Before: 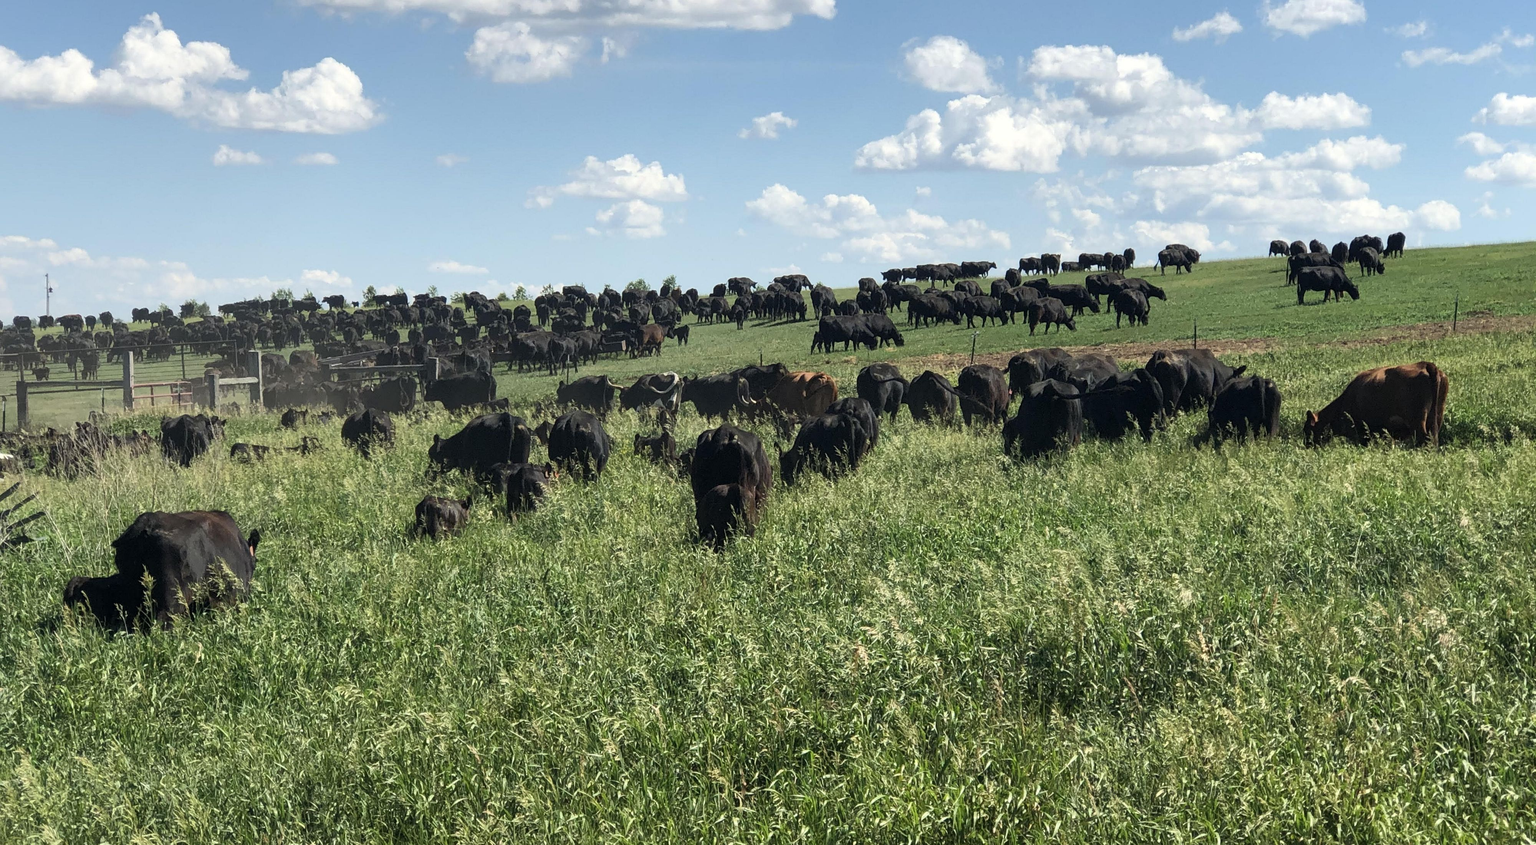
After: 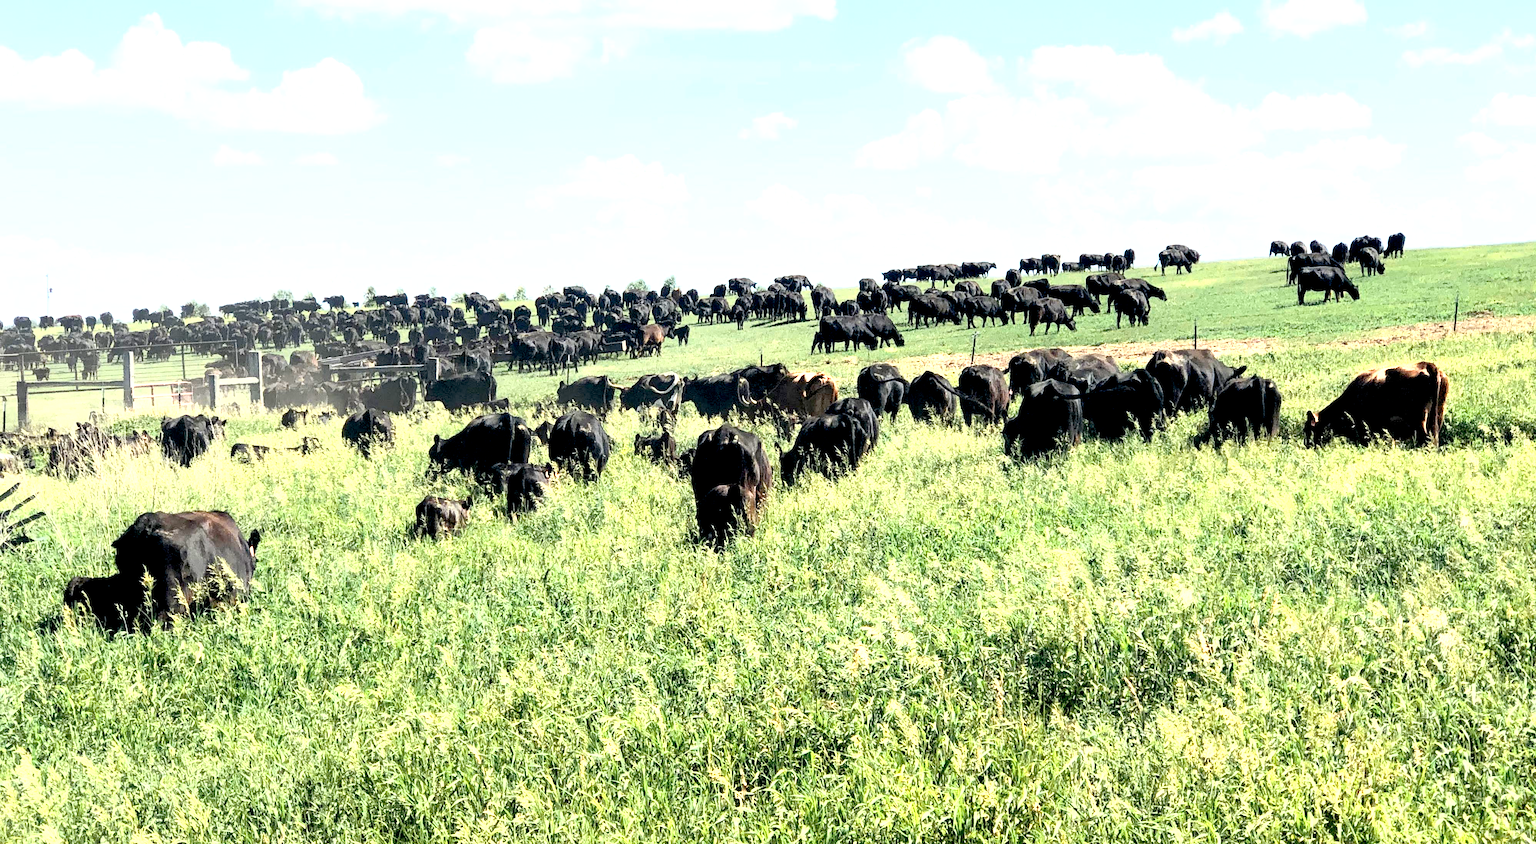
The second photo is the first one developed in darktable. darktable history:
base curve: curves: ch0 [(0, 0) (0.557, 0.834) (1, 1)]
color zones: curves: ch0 [(0.018, 0.548) (0.197, 0.654) (0.425, 0.447) (0.605, 0.658) (0.732, 0.579)]; ch1 [(0.105, 0.531) (0.224, 0.531) (0.386, 0.39) (0.618, 0.456) (0.732, 0.456) (0.956, 0.421)]; ch2 [(0.039, 0.583) (0.215, 0.465) (0.399, 0.544) (0.465, 0.548) (0.614, 0.447) (0.724, 0.43) (0.882, 0.623) (0.956, 0.632)]
exposure: black level correction 0.012, exposure 0.7 EV, compensate exposure bias true, compensate highlight preservation false
contrast brightness saturation: contrast 0.2, brightness 0.16, saturation 0.22
